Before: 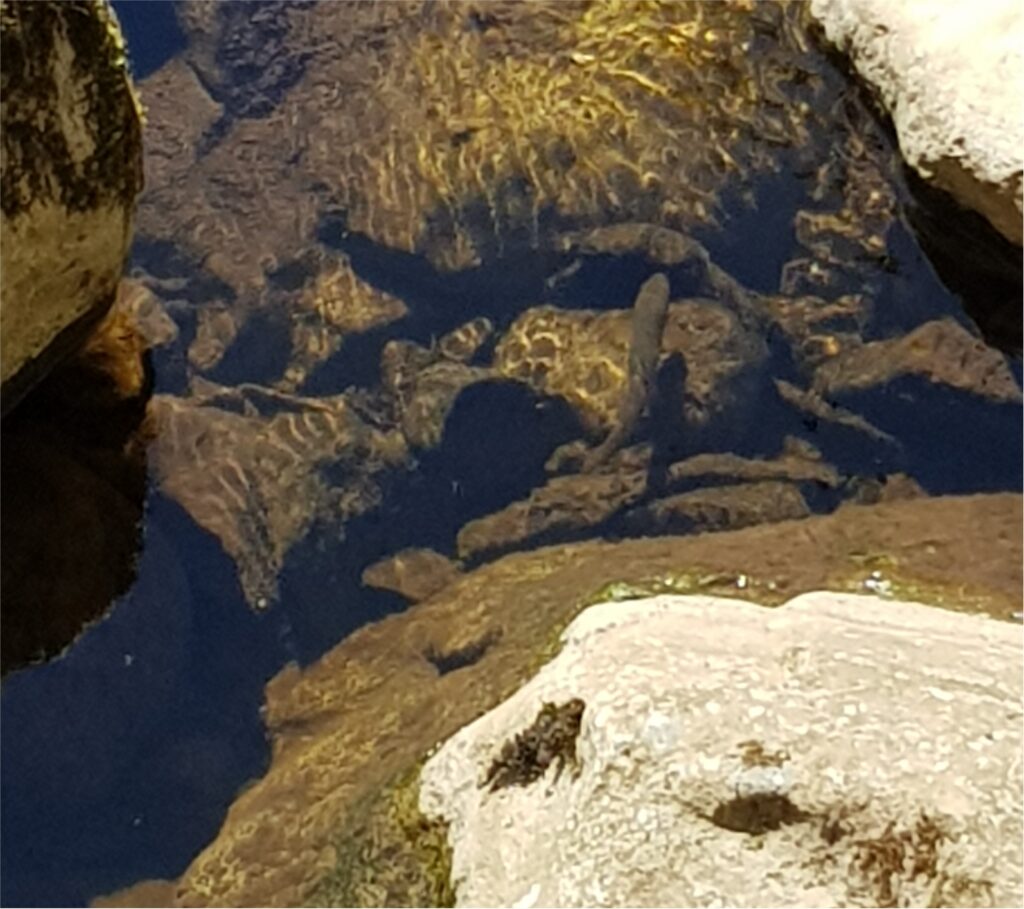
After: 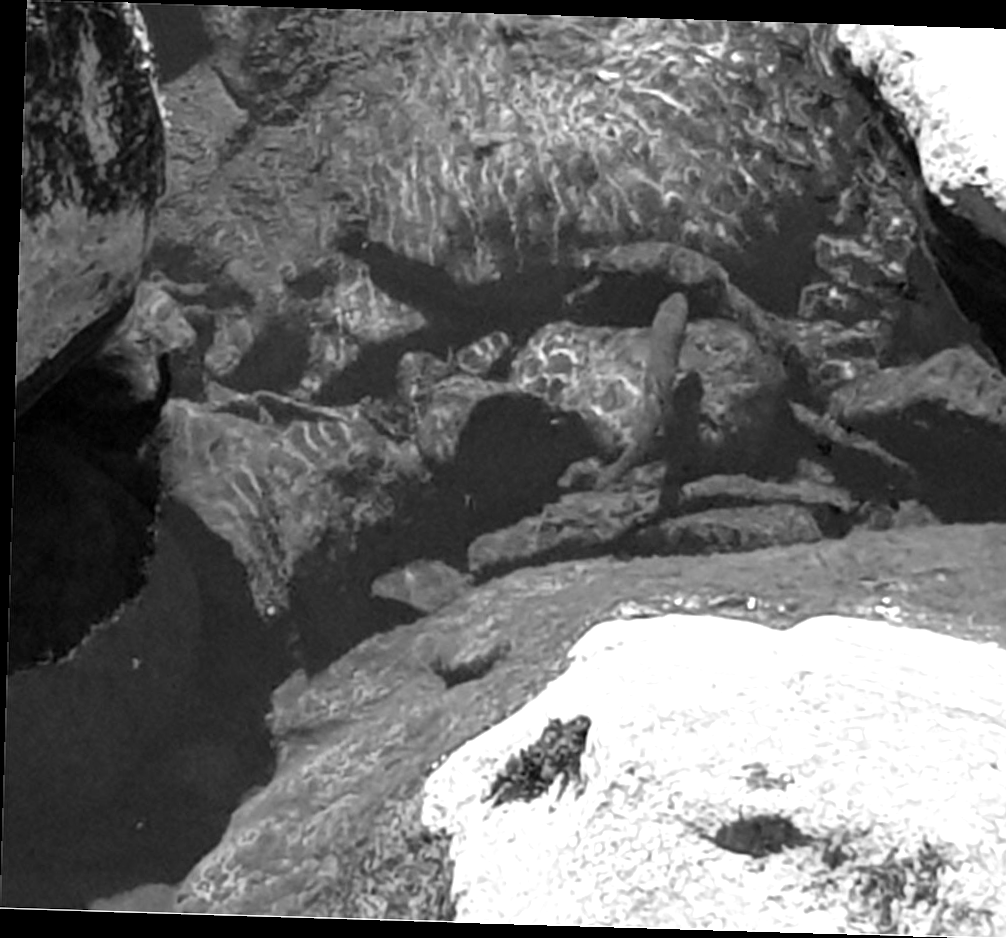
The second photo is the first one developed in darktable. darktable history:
crop: right 4.126%, bottom 0.031%
exposure: exposure 0.6 EV, compensate highlight preservation false
contrast brightness saturation: saturation -1
rotate and perspective: rotation 1.72°, automatic cropping off
